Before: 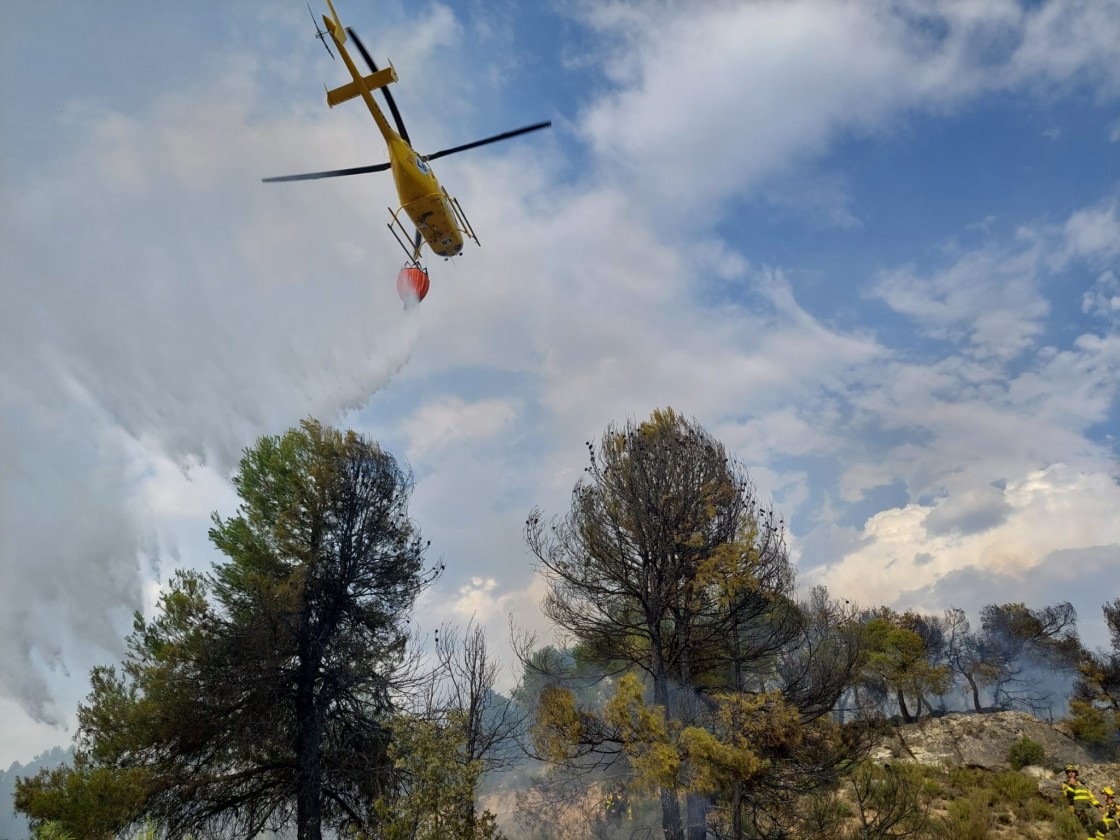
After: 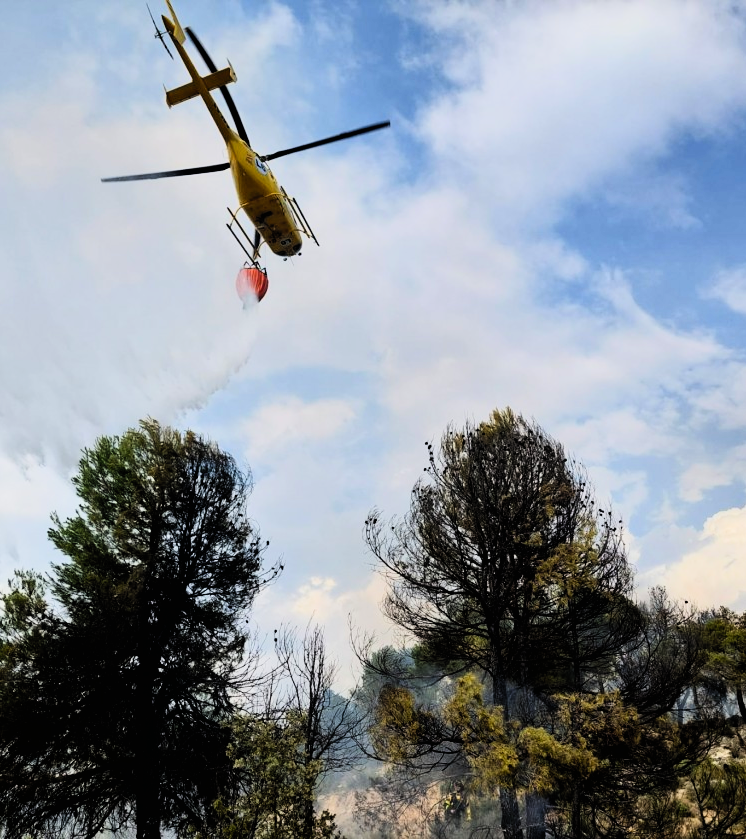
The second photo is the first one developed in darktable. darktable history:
contrast brightness saturation: contrast 0.2, brightness 0.16, saturation 0.22
filmic rgb: black relative exposure -5 EV, hardness 2.88, contrast 1.5
crop and rotate: left 14.436%, right 18.898%
